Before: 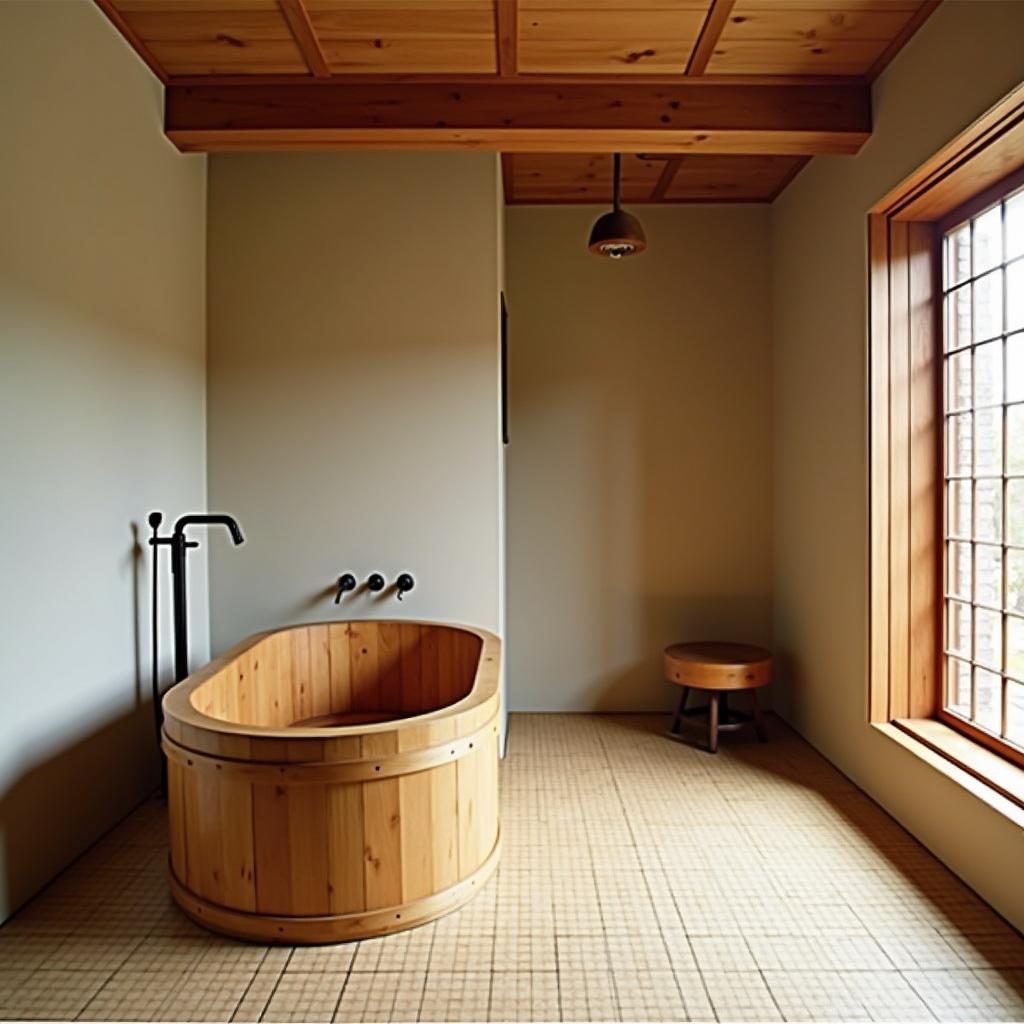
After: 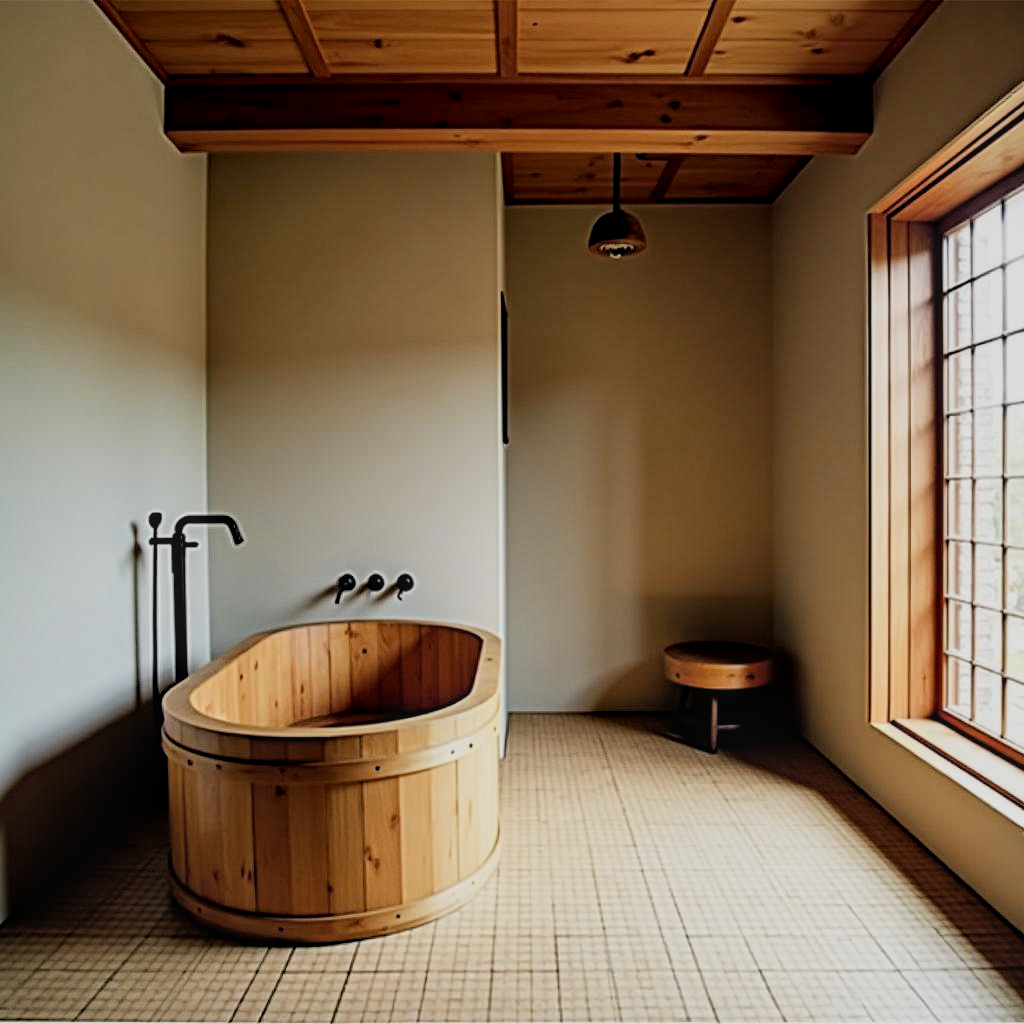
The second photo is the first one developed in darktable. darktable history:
tone equalizer: -7 EV 0.13 EV, smoothing diameter 25%, edges refinement/feathering 10, preserve details guided filter
filmic rgb: black relative exposure -5 EV, hardness 2.88, contrast 1.1
local contrast: on, module defaults
